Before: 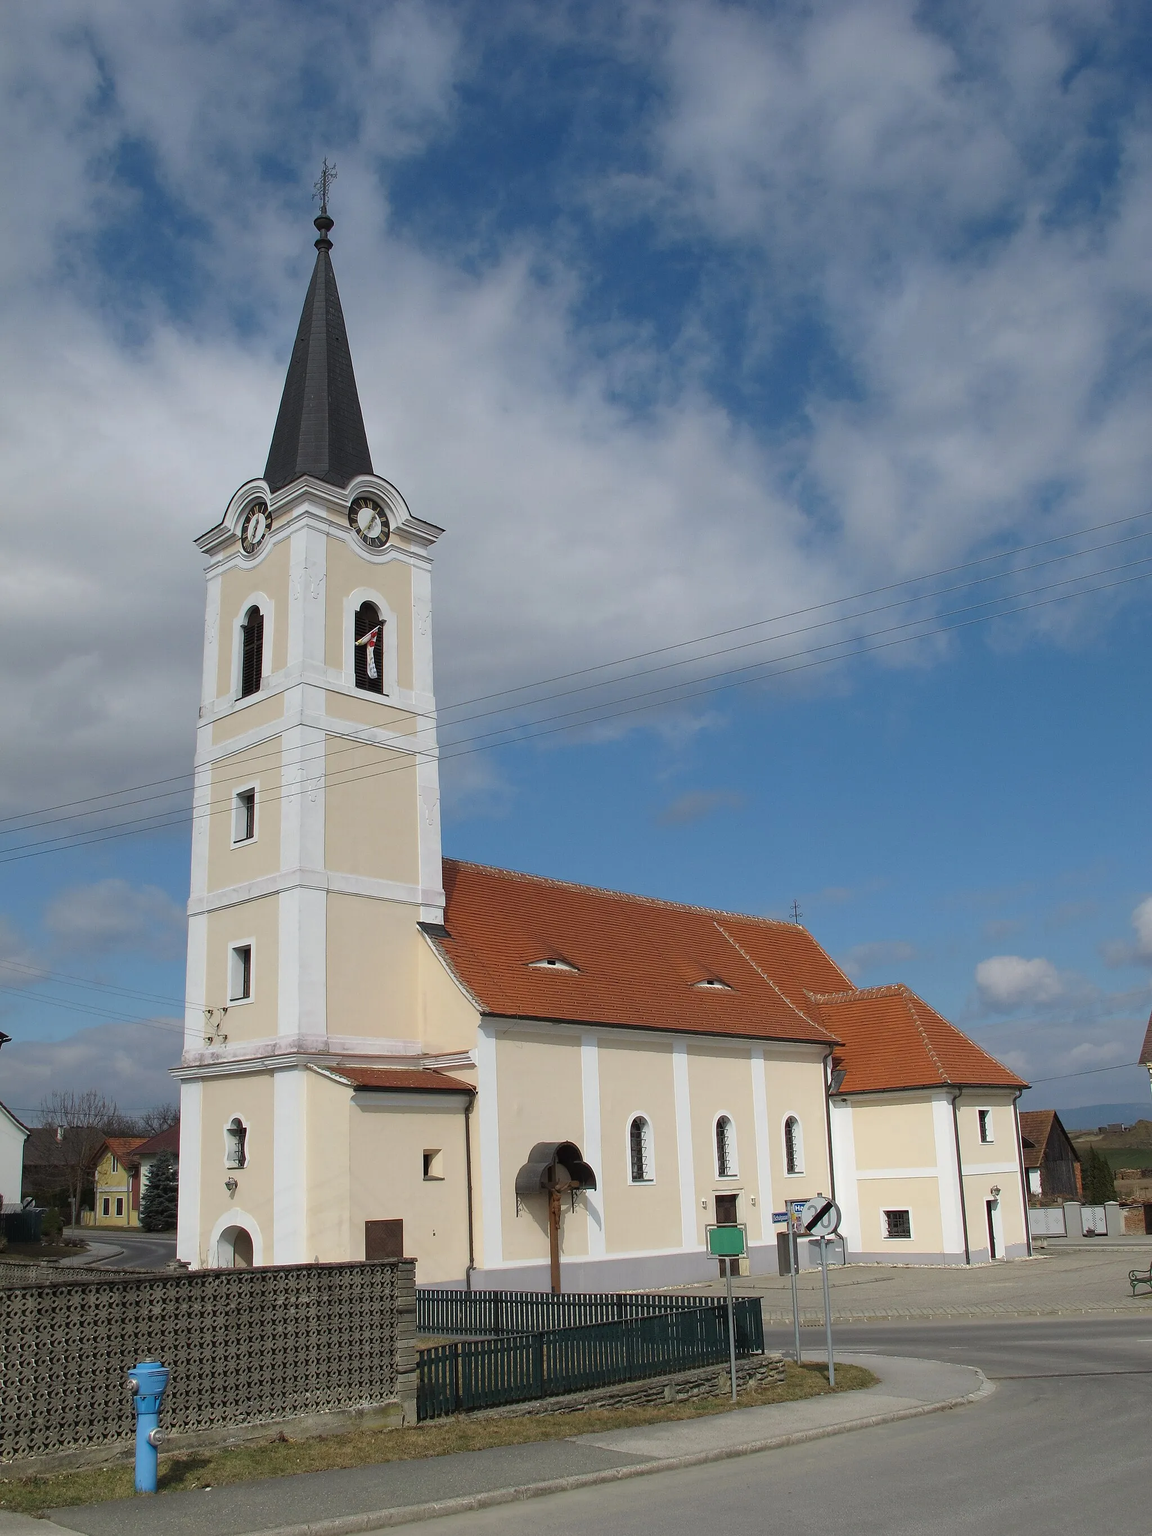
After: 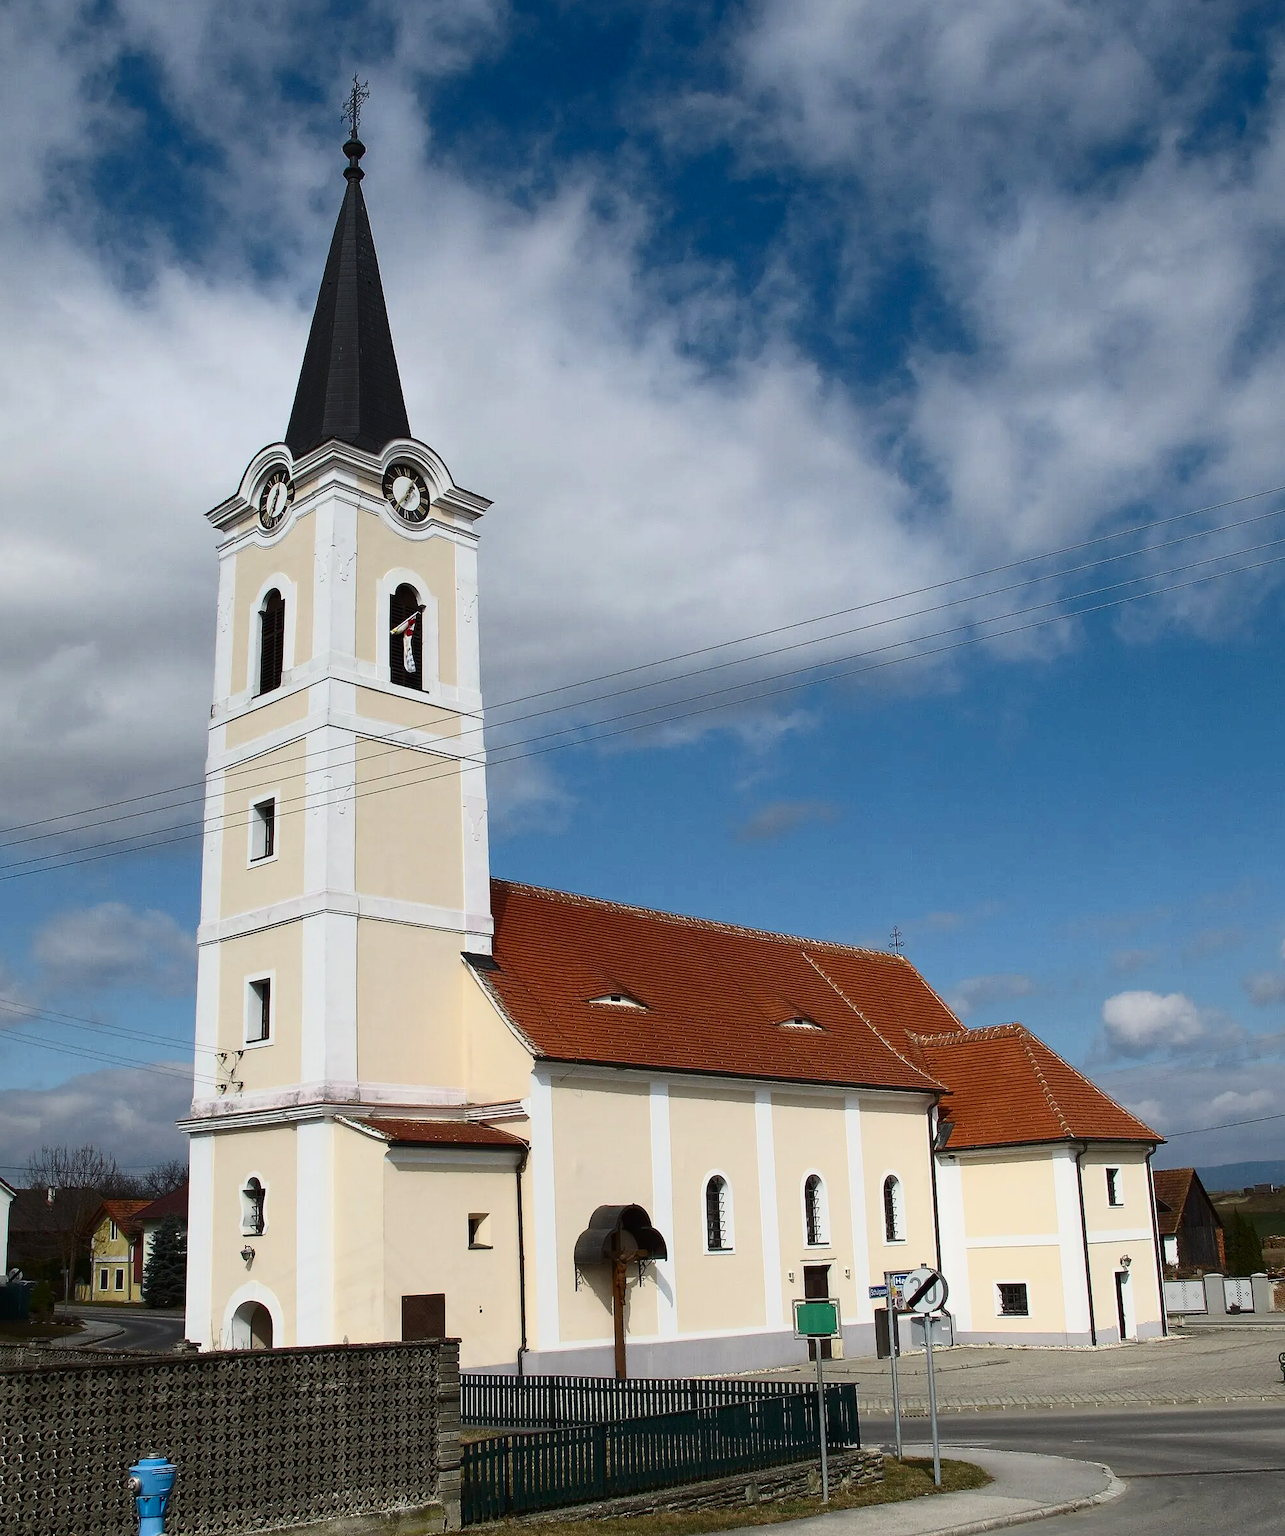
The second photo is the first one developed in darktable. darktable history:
contrast brightness saturation: contrast 0.402, brightness 0.103, saturation 0.213
exposure: exposure -0.351 EV, compensate exposure bias true, compensate highlight preservation false
crop: left 1.392%, top 6.088%, right 1.475%, bottom 6.864%
